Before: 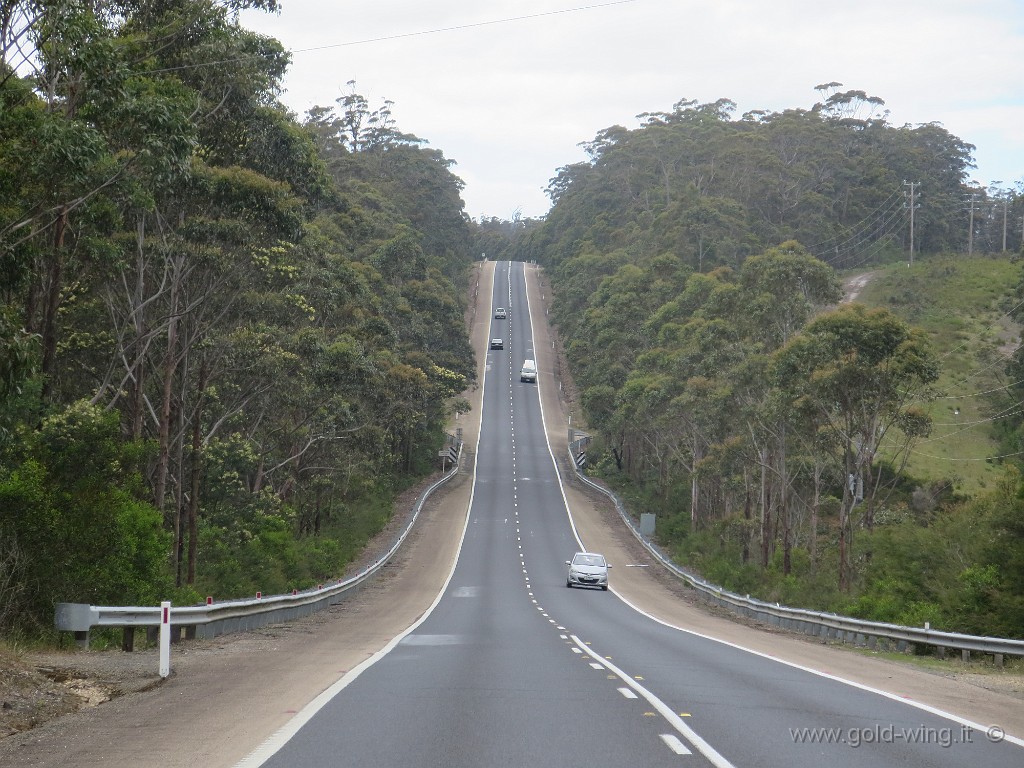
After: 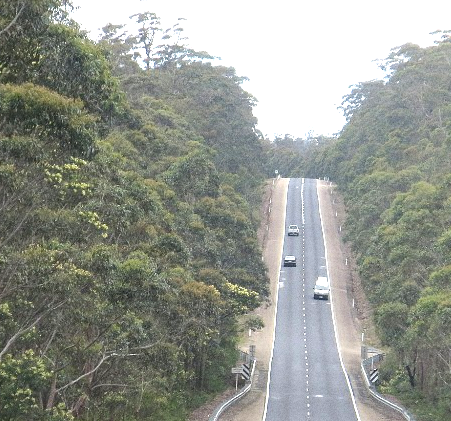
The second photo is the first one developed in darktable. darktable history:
crop: left 20.248%, top 10.86%, right 35.675%, bottom 34.321%
exposure: black level correction 0, exposure 0.953 EV, compensate exposure bias true, compensate highlight preservation false
grain: coarseness 0.09 ISO
